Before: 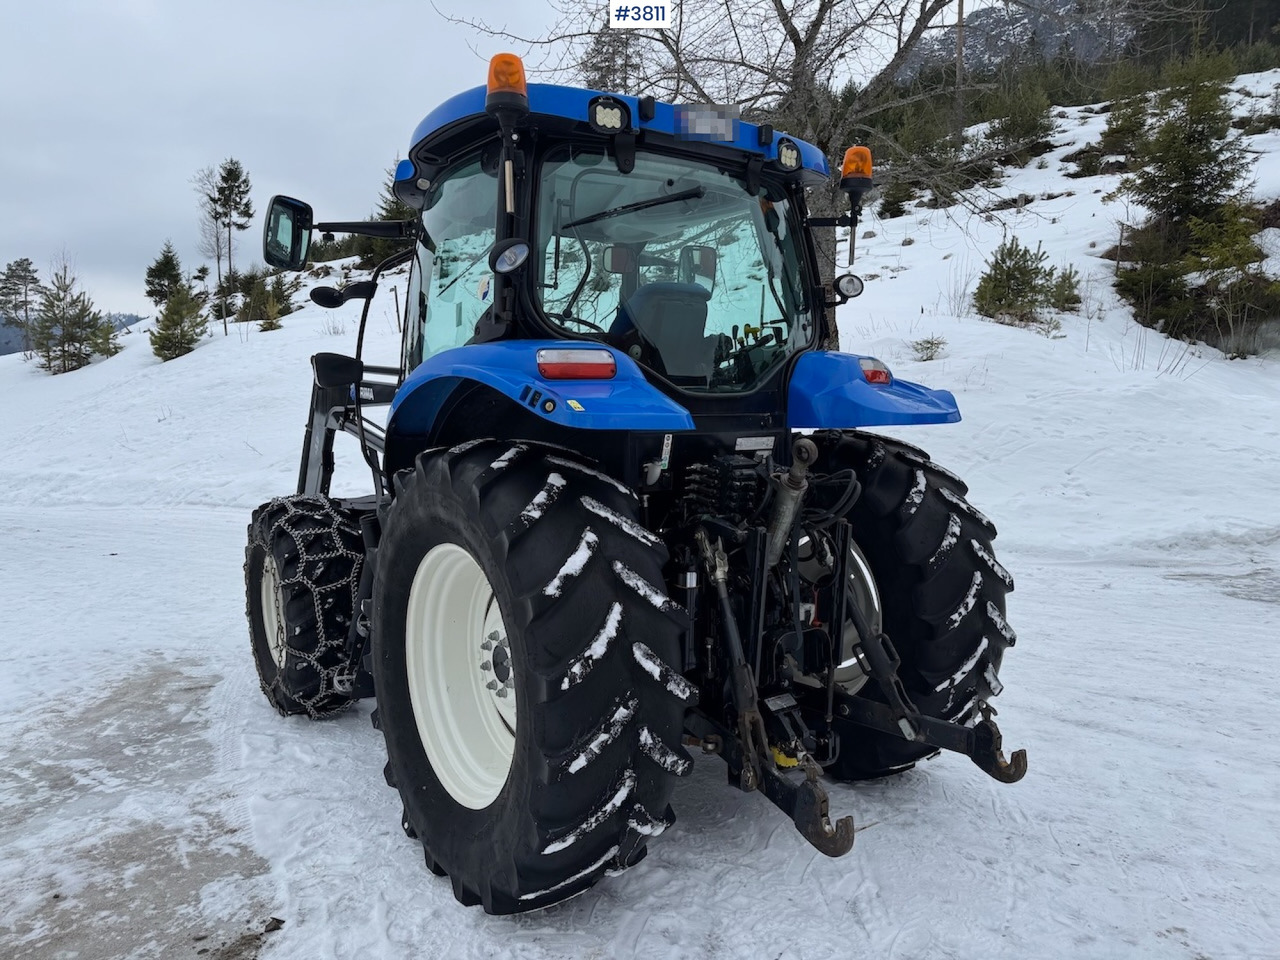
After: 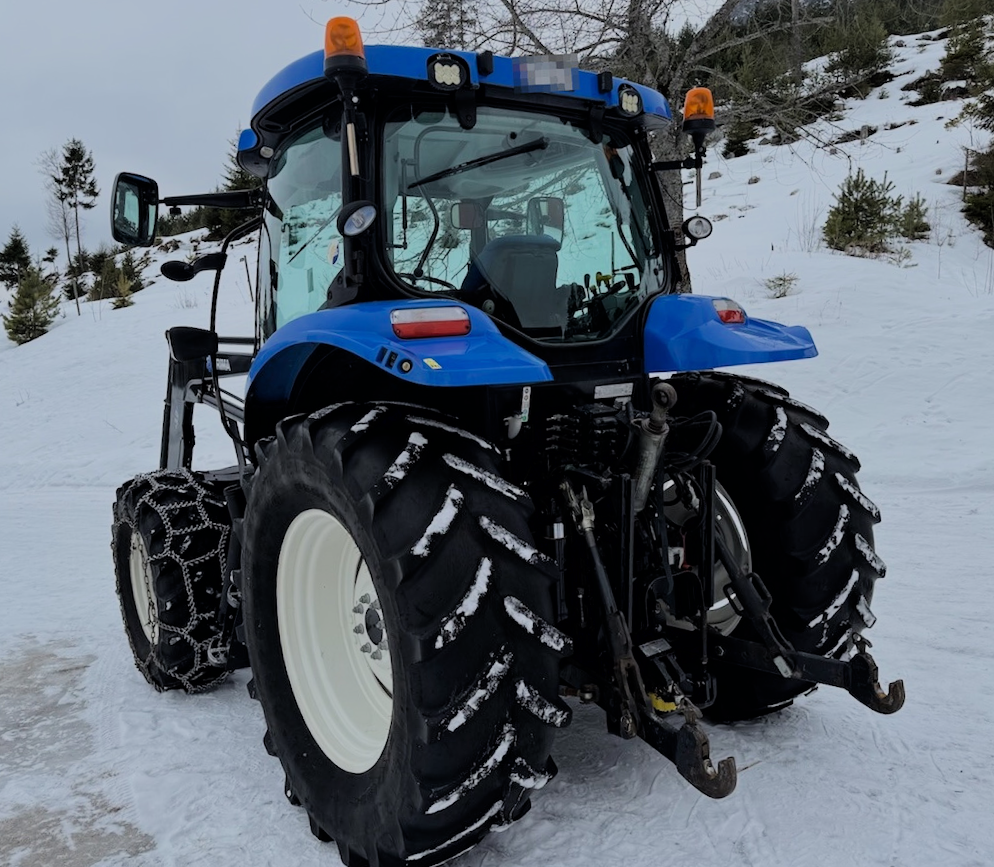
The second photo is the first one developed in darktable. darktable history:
filmic rgb: black relative exposure -7.15 EV, white relative exposure 5.36 EV, hardness 3.02, color science v6 (2022)
rotate and perspective: rotation -3.52°, crop left 0.036, crop right 0.964, crop top 0.081, crop bottom 0.919
crop and rotate: left 9.597%, right 10.195%
